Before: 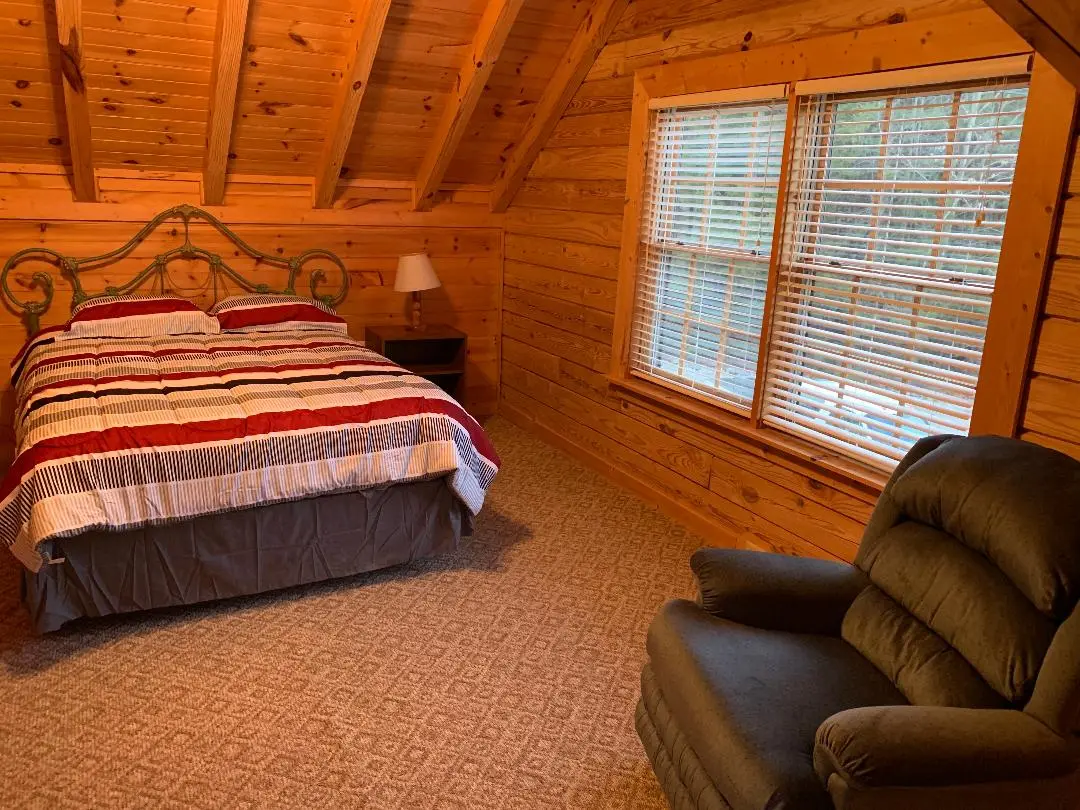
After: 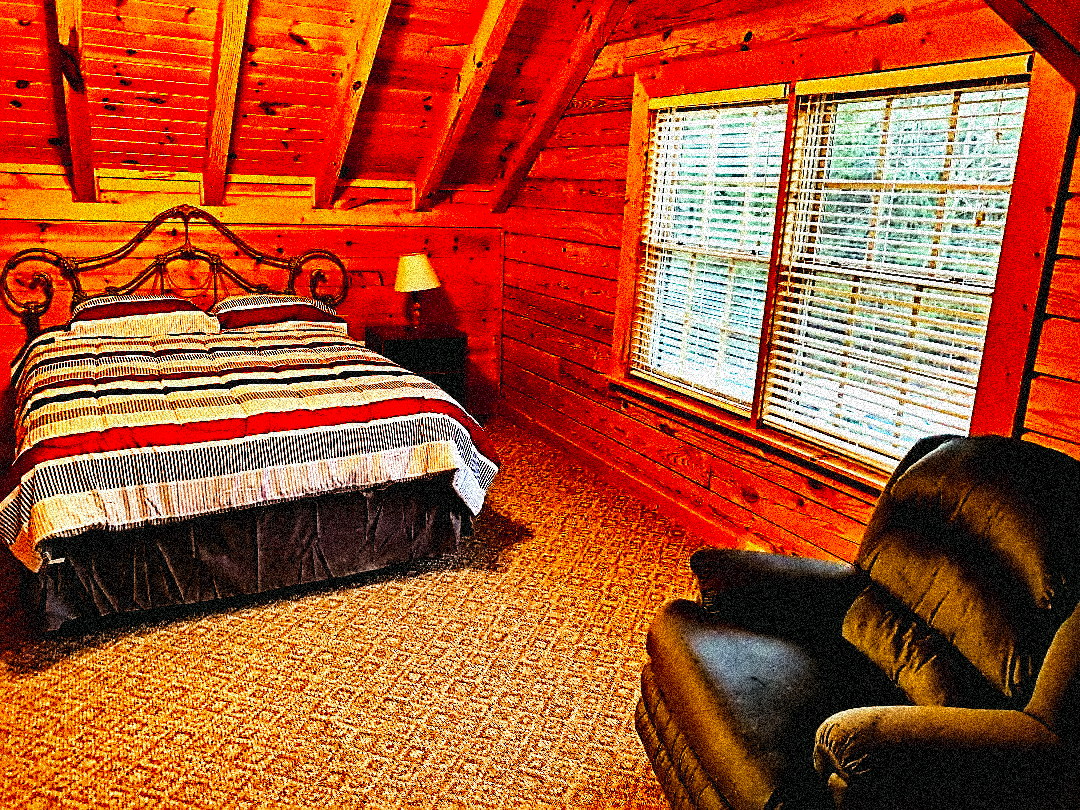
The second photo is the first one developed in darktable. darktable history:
vibrance: vibrance 100%
shadows and highlights: shadows 4.1, highlights -17.6, soften with gaussian
local contrast: mode bilateral grid, contrast 44, coarseness 69, detail 214%, midtone range 0.2 | blend: blend mode normal, opacity 28%; mask: uniform (no mask)
sharpen: on, module defaults
tone curve: curves: ch0 [(0, 0) (0.004, 0.001) (0.133, 0.112) (0.325, 0.362) (0.832, 0.893) (1, 1)], color space Lab, linked channels, preserve colors none
color correction: highlights a* -7.33, highlights b* 1.26, shadows a* -3.55, saturation 1.4 | blend: blend mode normal, opacity 55%; mask: uniform (no mask)
base curve: curves: ch0 [(0, 0) (0.036, 0.025) (0.121, 0.166) (0.206, 0.329) (0.605, 0.79) (1, 1)], preserve colors none
grain: coarseness 3.75 ISO, strength 100%, mid-tones bias 0% | blend: blend mode normal, opacity 17%; mask: uniform (no mask)
velvia: strength 30%
contrast equalizer: octaves 7, y [[0.5, 0.542, 0.583, 0.625, 0.667, 0.708], [0.5 ×6], [0.5 ×6], [0, 0.033, 0.067, 0.1, 0.133, 0.167], [0, 0.05, 0.1, 0.15, 0.2, 0.25]]
contrast brightness saturation: contrast 0.11, saturation -0.17
